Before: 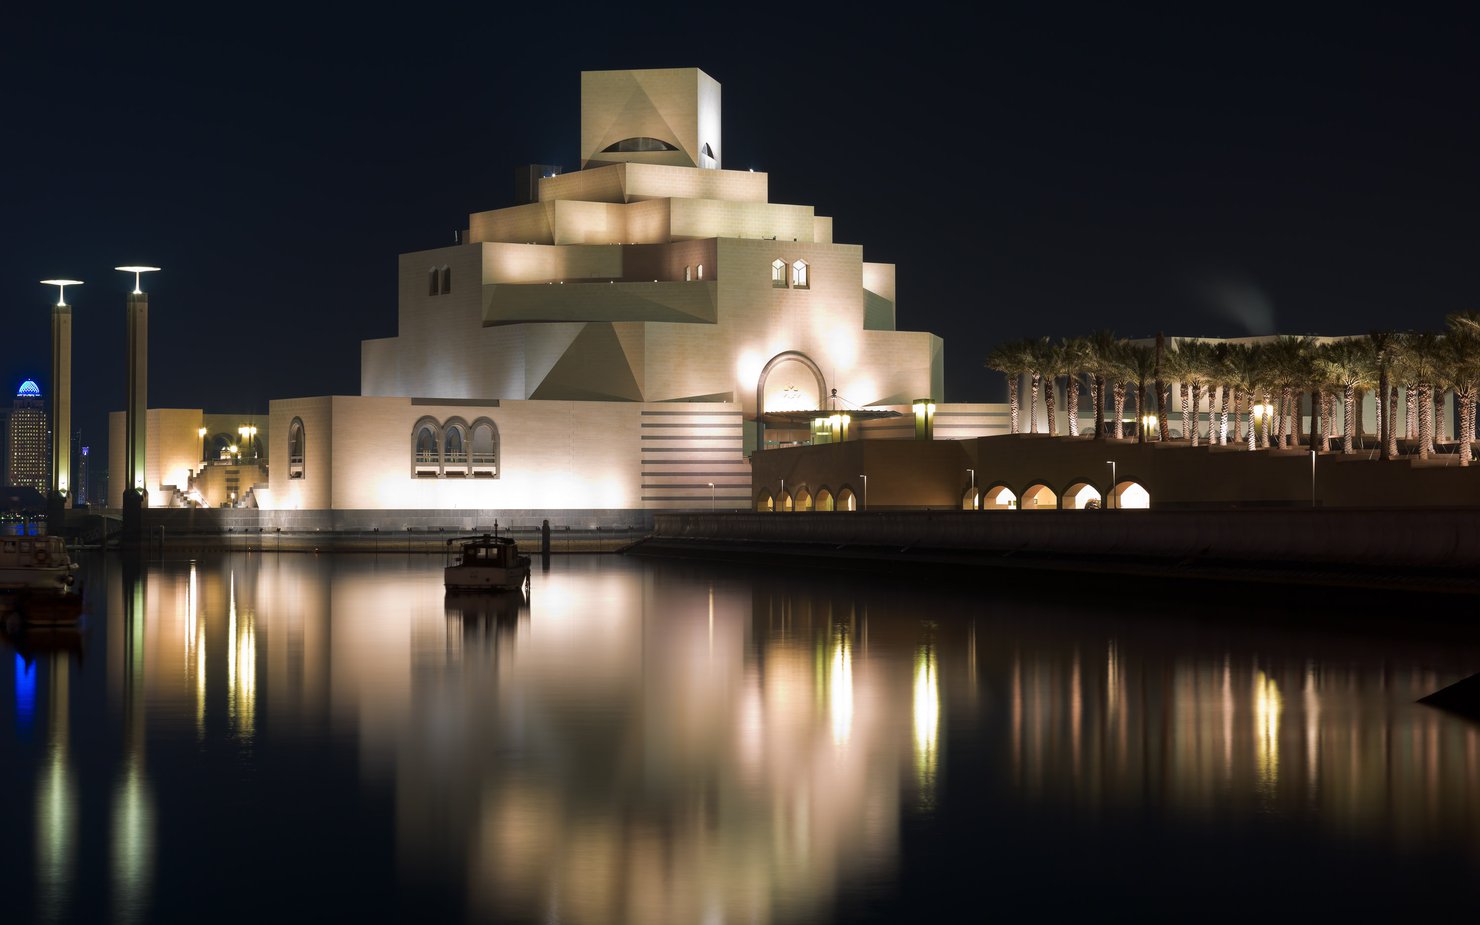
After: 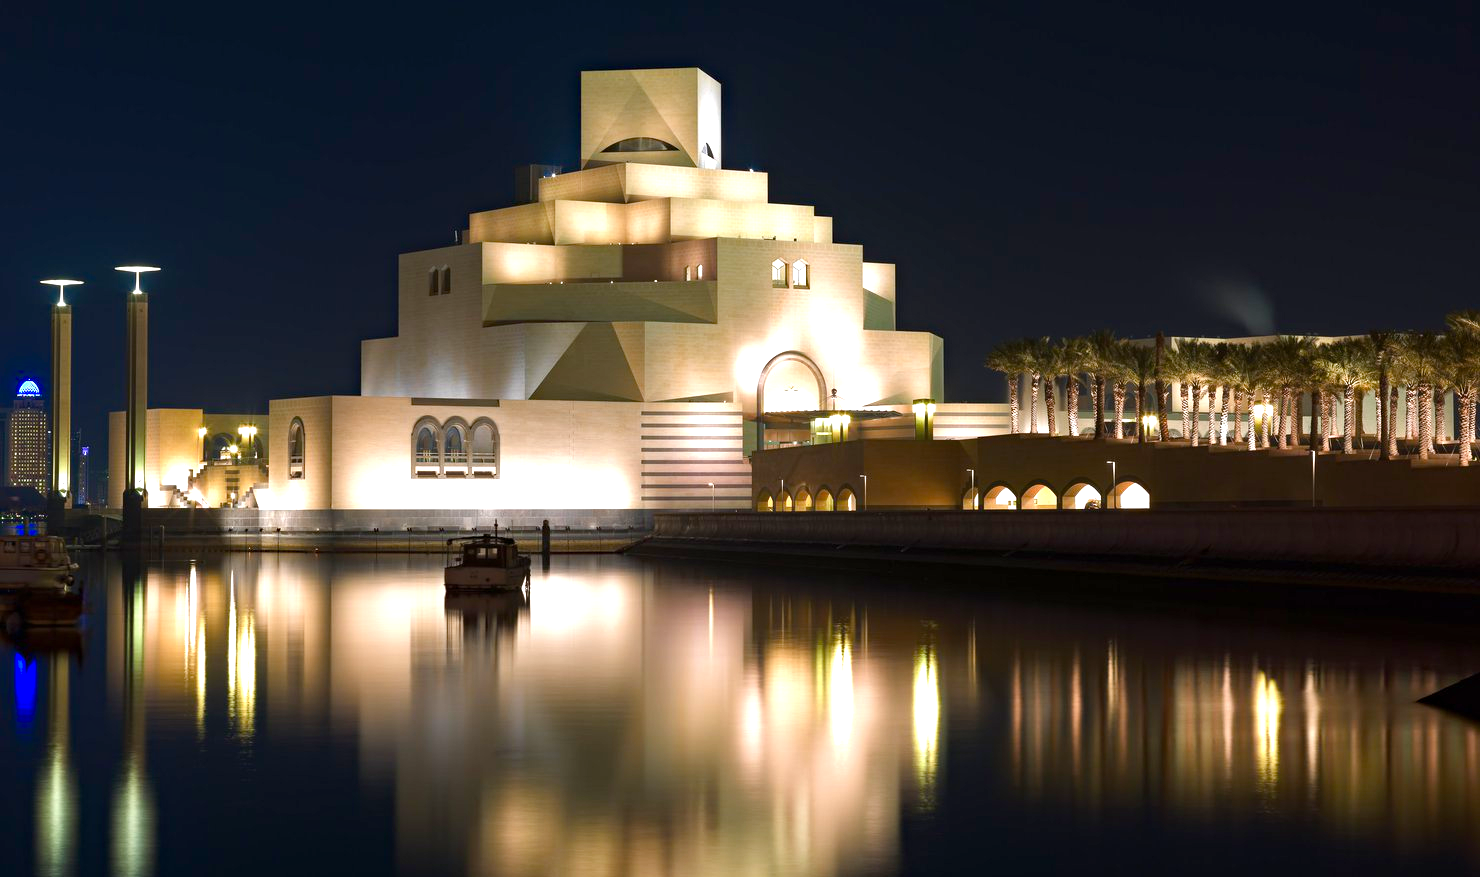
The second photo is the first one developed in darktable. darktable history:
exposure: black level correction 0, exposure 0.6 EV, compensate exposure bias true, compensate highlight preservation false
haze removal: compatibility mode true, adaptive false
crop and rotate: top 0%, bottom 5.097%
color balance rgb: linear chroma grading › shadows 32%, linear chroma grading › global chroma -2%, linear chroma grading › mid-tones 4%, perceptual saturation grading › global saturation -2%, perceptual saturation grading › highlights -8%, perceptual saturation grading › mid-tones 8%, perceptual saturation grading › shadows 4%, perceptual brilliance grading › highlights 8%, perceptual brilliance grading › mid-tones 4%, perceptual brilliance grading › shadows 2%, global vibrance 16%, saturation formula JzAzBz (2021)
